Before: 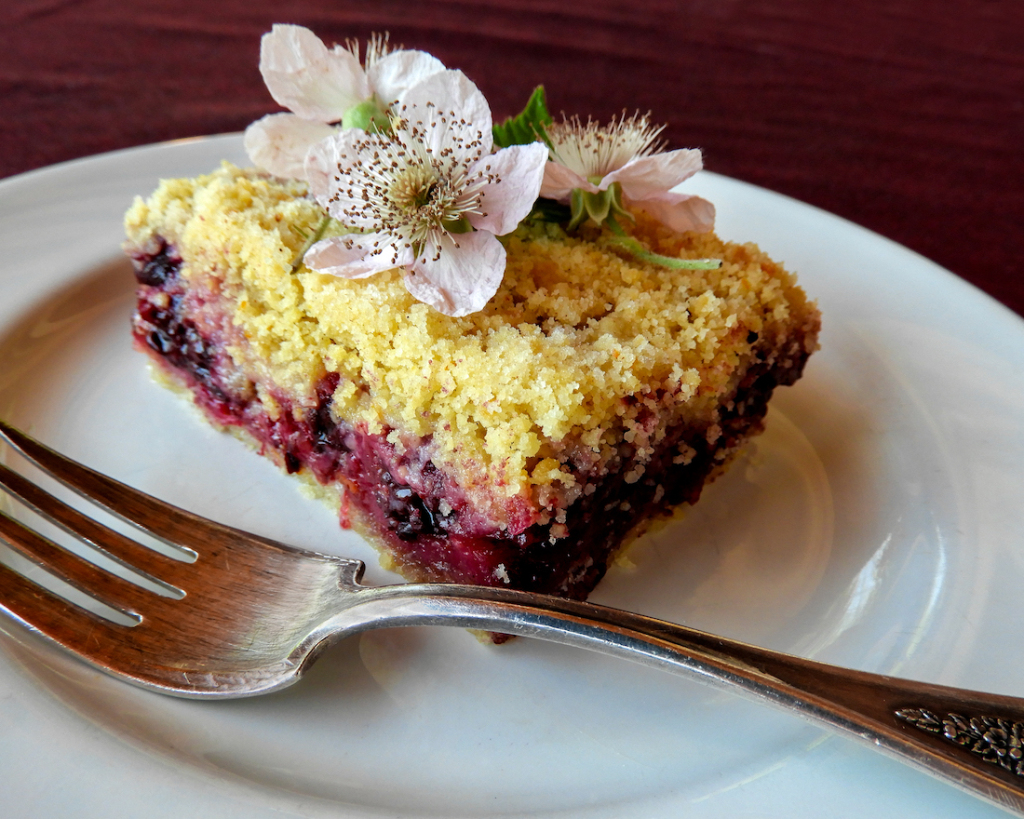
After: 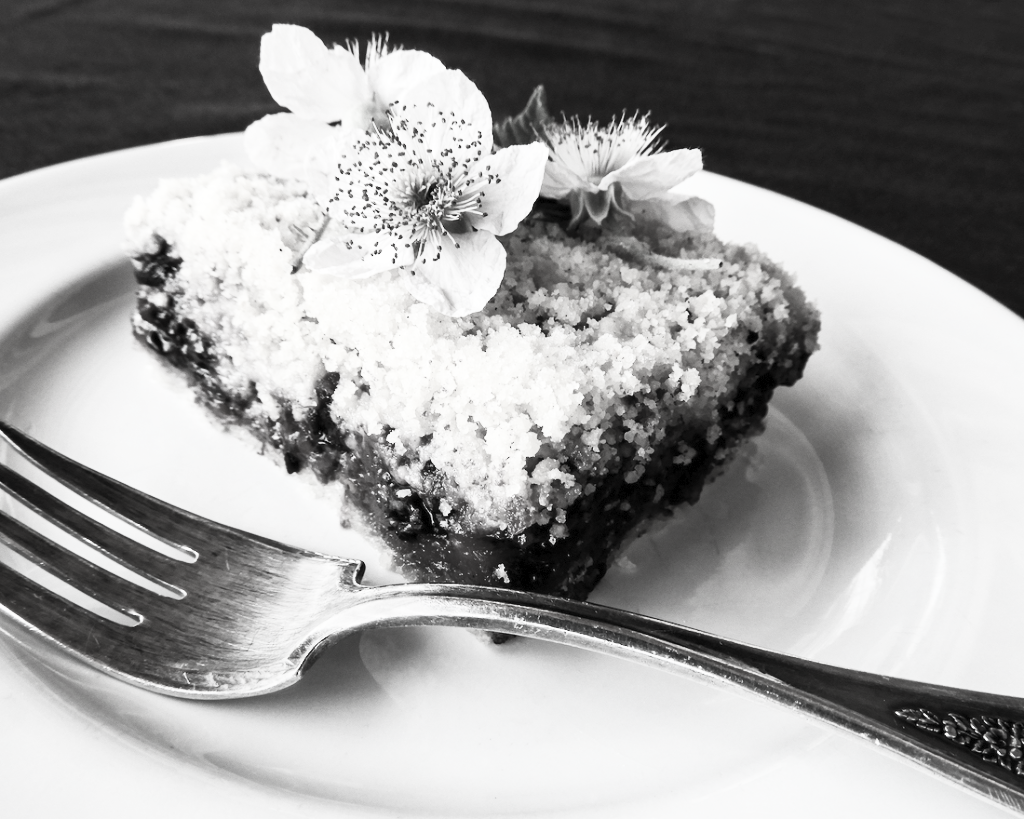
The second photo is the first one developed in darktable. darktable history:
contrast brightness saturation: contrast 0.531, brightness 0.465, saturation -0.982
